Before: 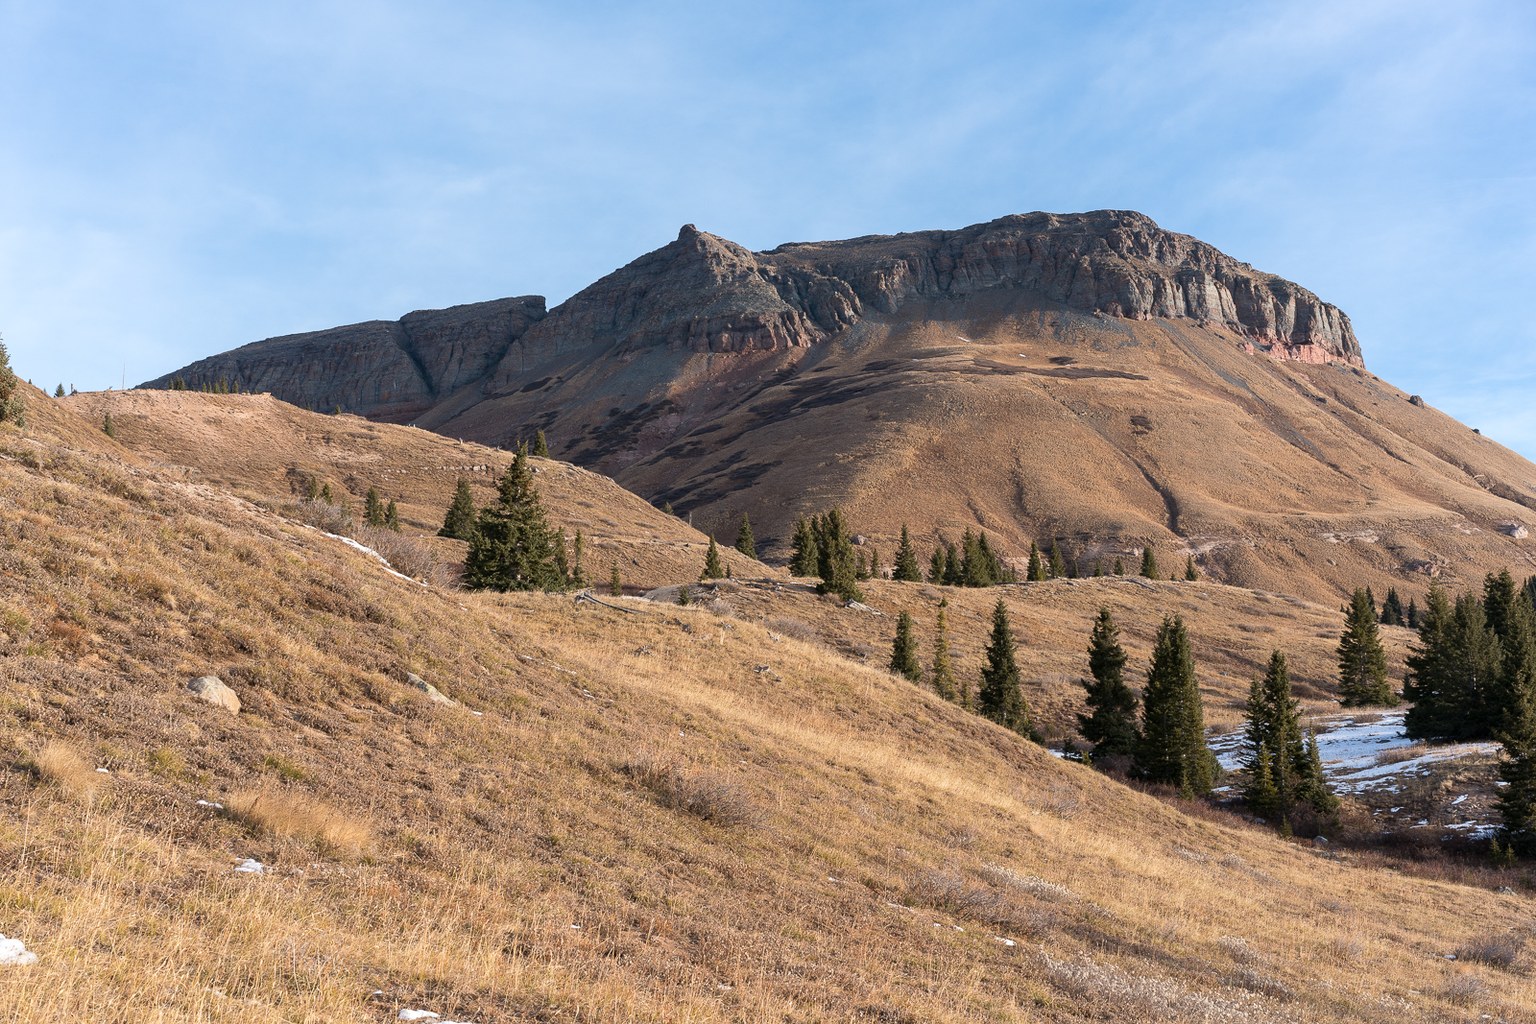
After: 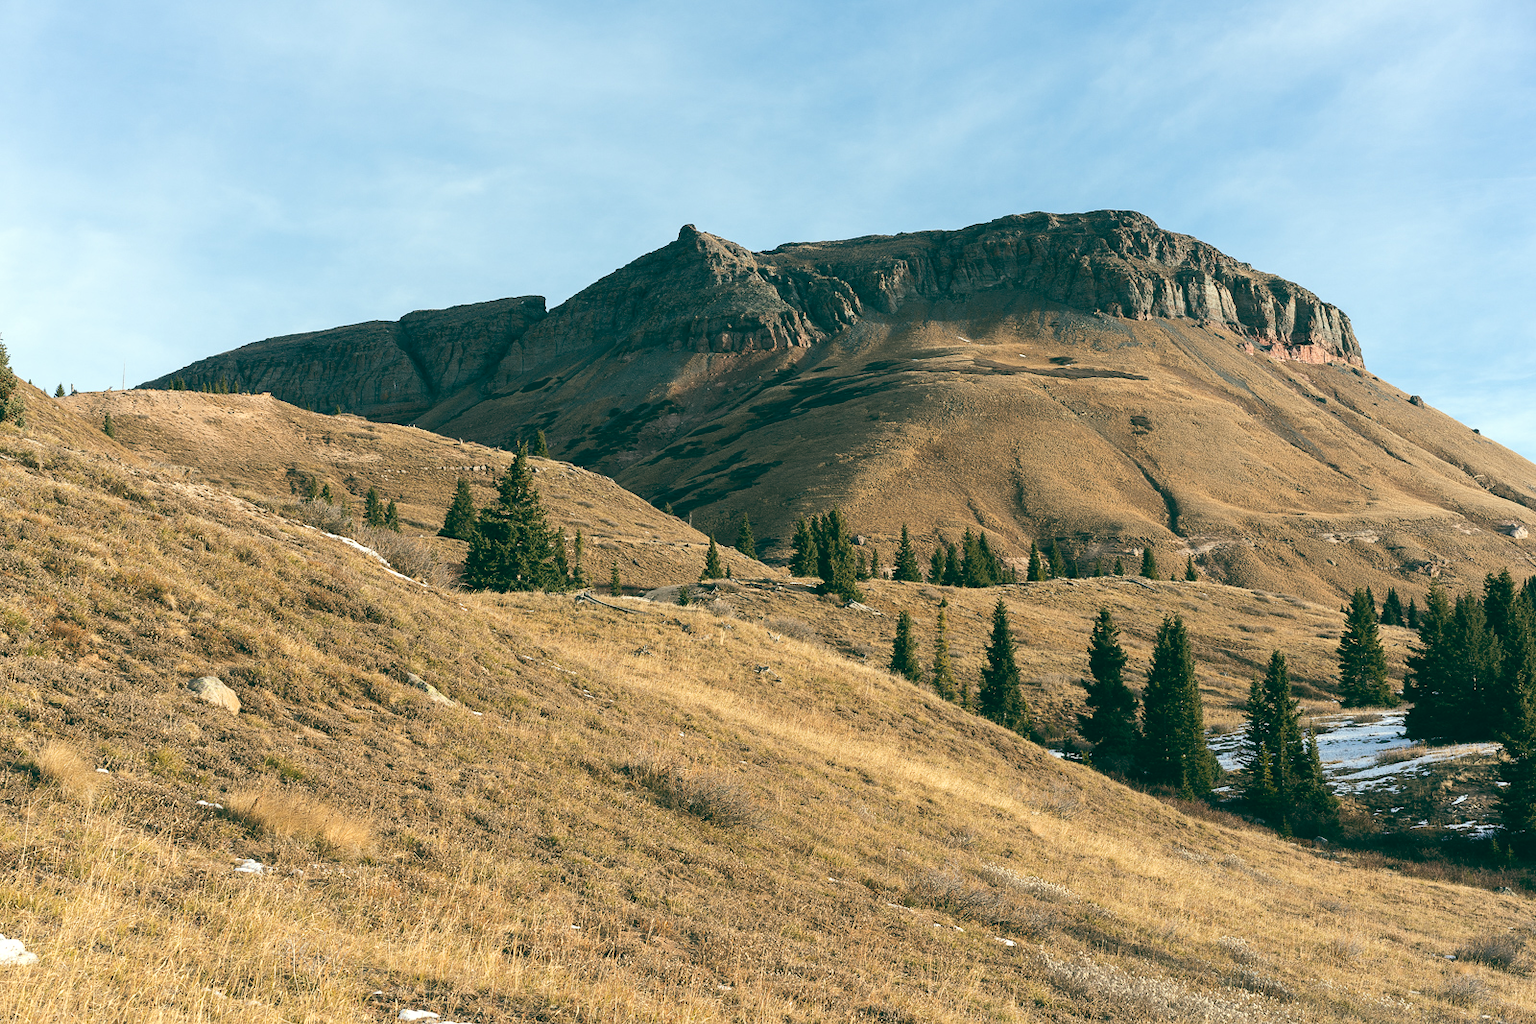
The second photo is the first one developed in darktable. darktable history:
color balance: lift [1.005, 0.99, 1.007, 1.01], gamma [1, 1.034, 1.032, 0.966], gain [0.873, 1.055, 1.067, 0.933]
tone equalizer: -8 EV -0.417 EV, -7 EV -0.389 EV, -6 EV -0.333 EV, -5 EV -0.222 EV, -3 EV 0.222 EV, -2 EV 0.333 EV, -1 EV 0.389 EV, +0 EV 0.417 EV, edges refinement/feathering 500, mask exposure compensation -1.57 EV, preserve details no
